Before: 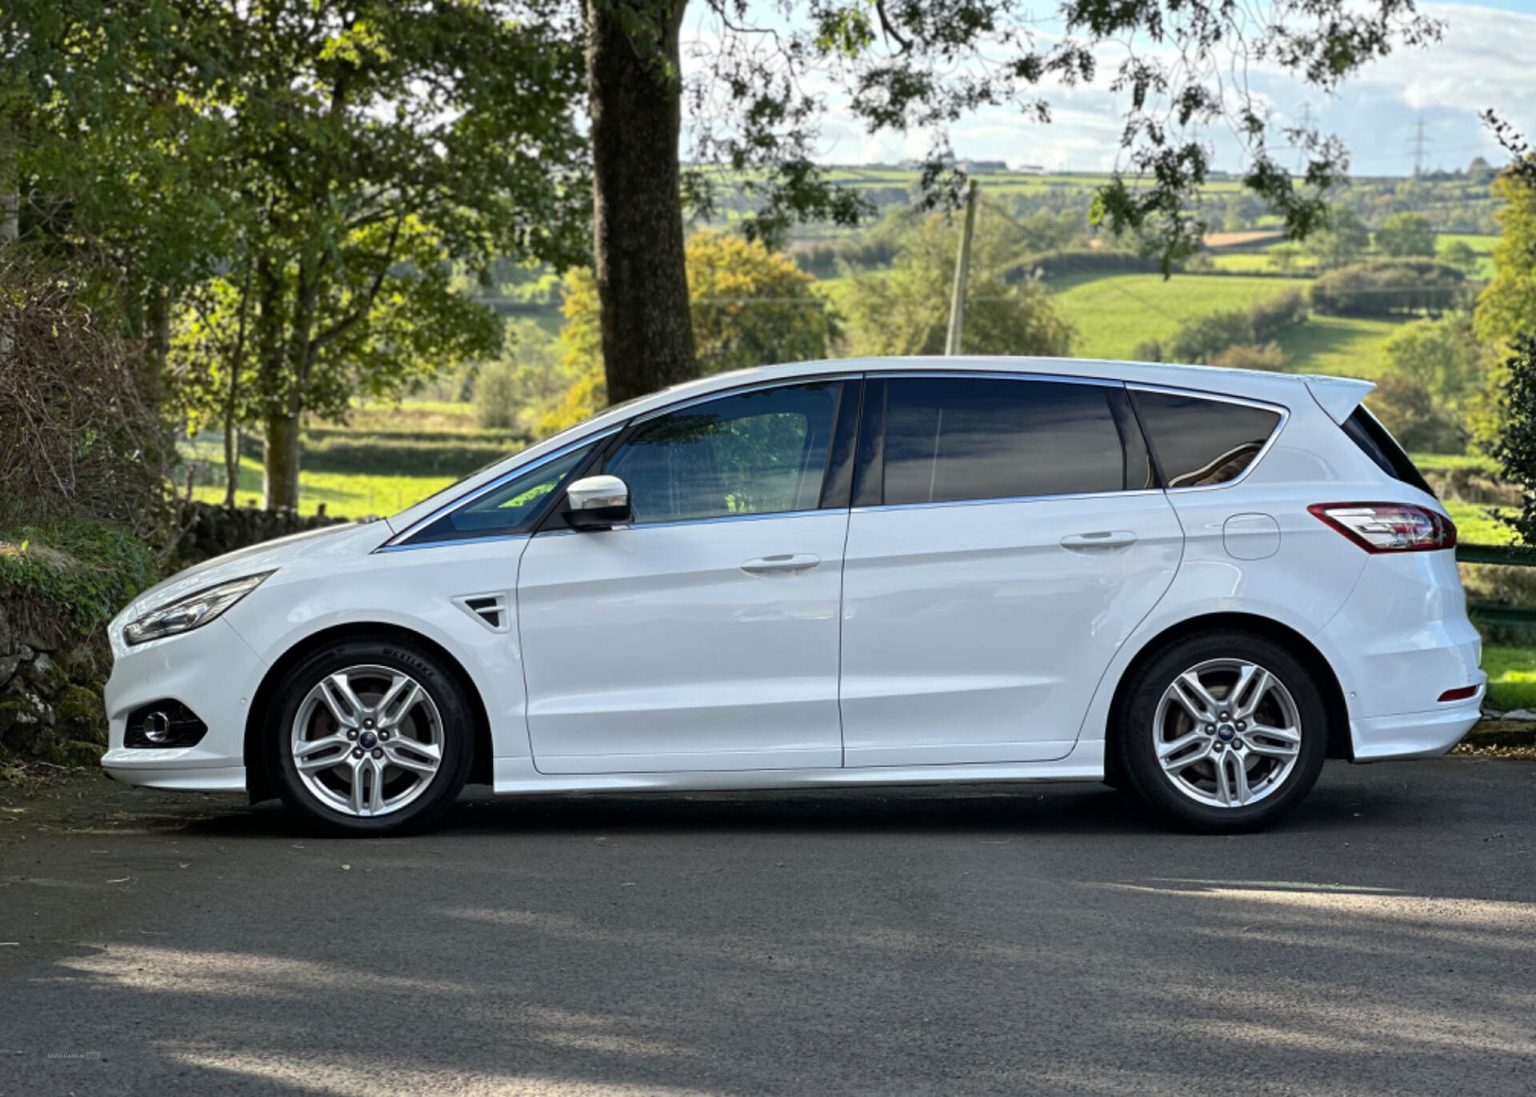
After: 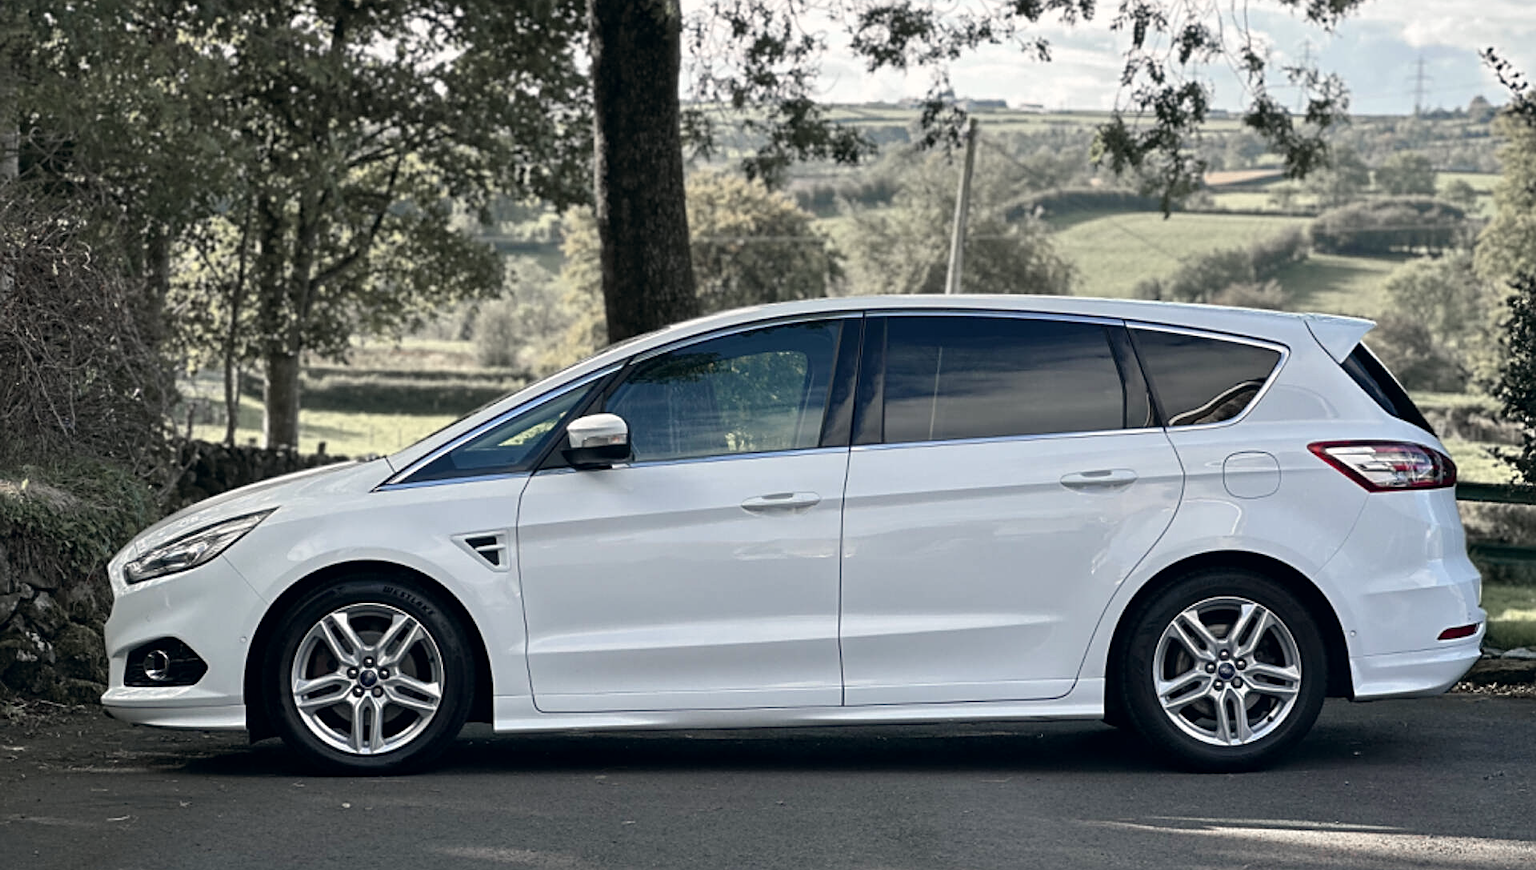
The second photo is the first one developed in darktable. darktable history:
sharpen: on, module defaults
color correction: highlights a* 2.75, highlights b* 5, shadows a* -2.04, shadows b* -4.84, saturation 0.8
color zones: curves: ch1 [(0, 0.708) (0.088, 0.648) (0.245, 0.187) (0.429, 0.326) (0.571, 0.498) (0.714, 0.5) (0.857, 0.5) (1, 0.708)]
crop and rotate: top 5.667%, bottom 14.937%
